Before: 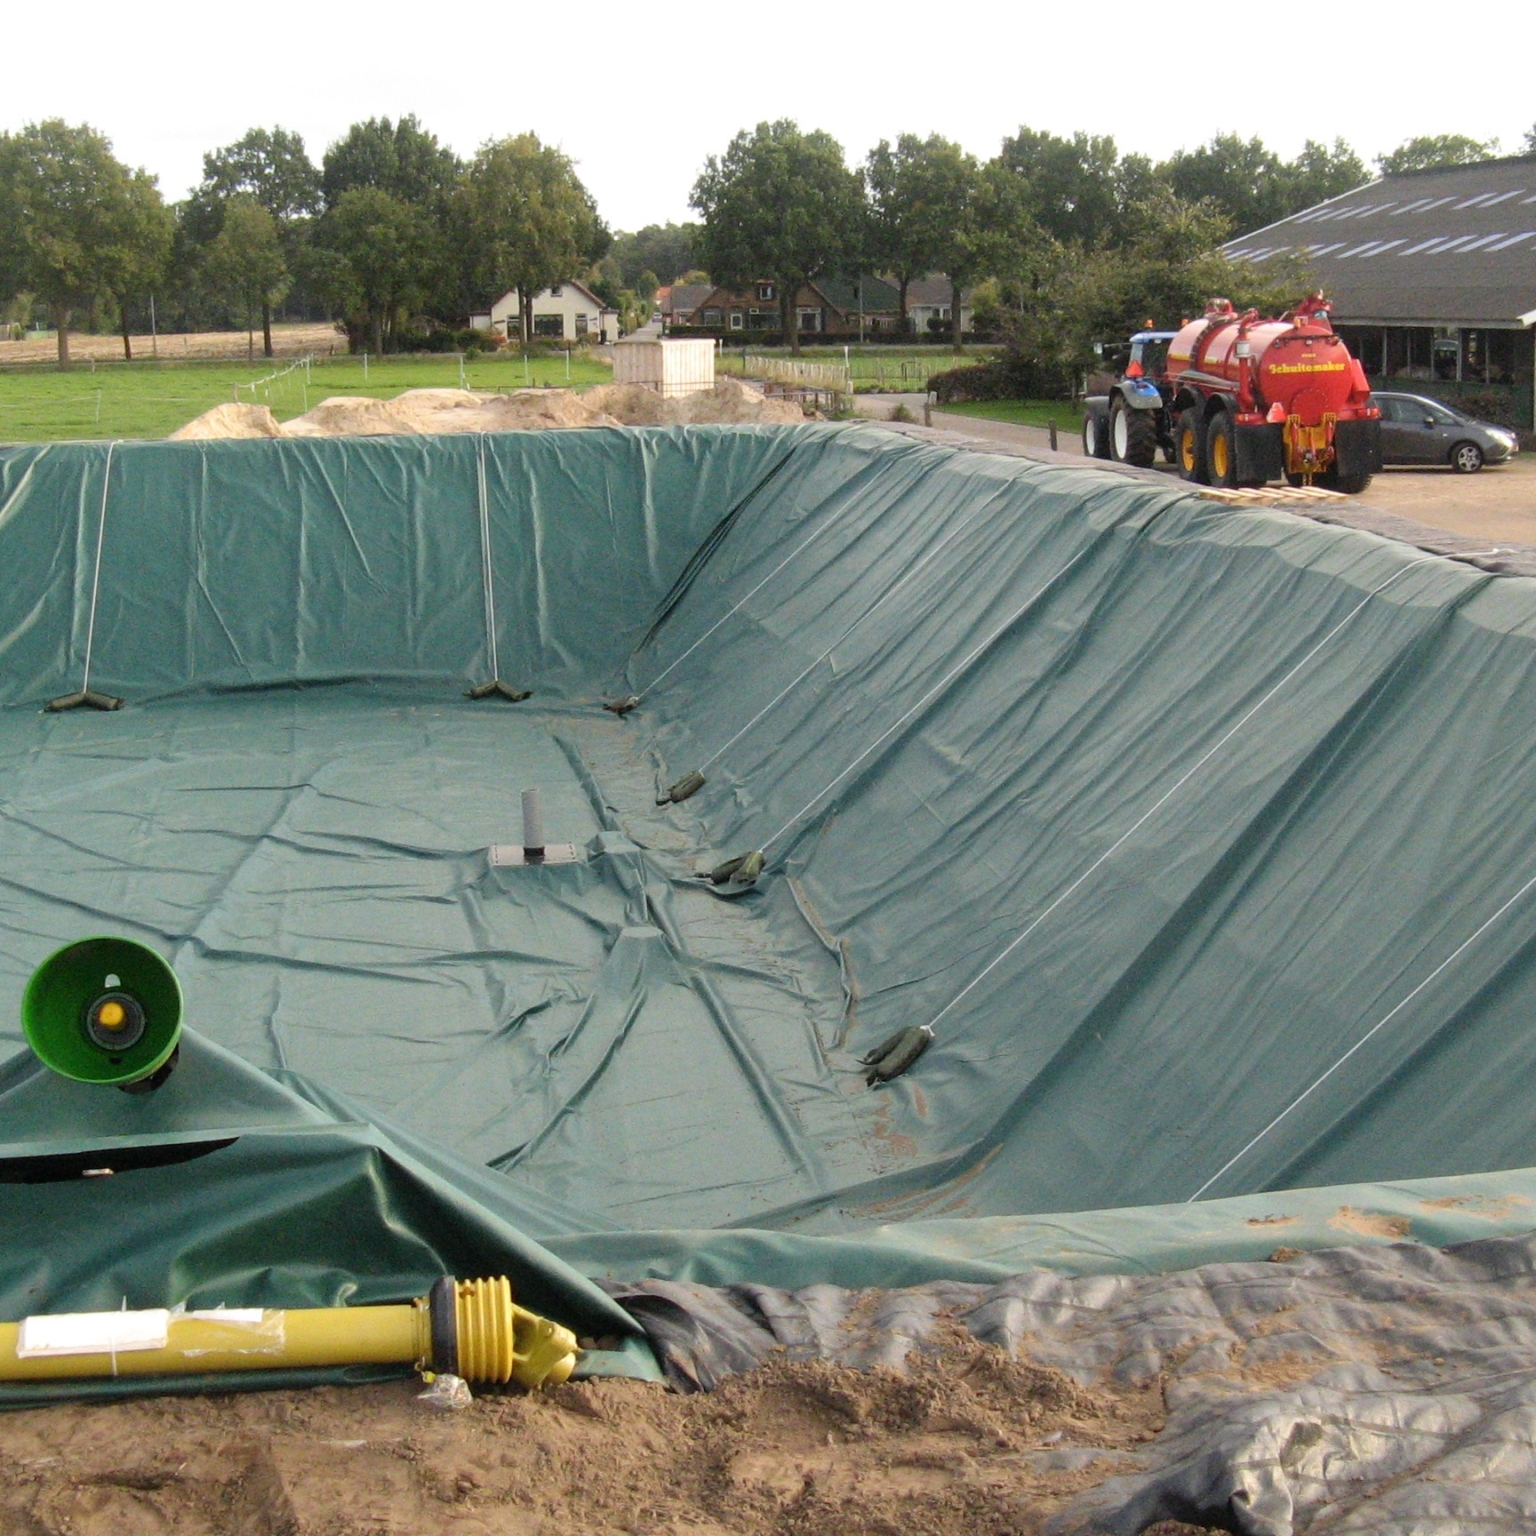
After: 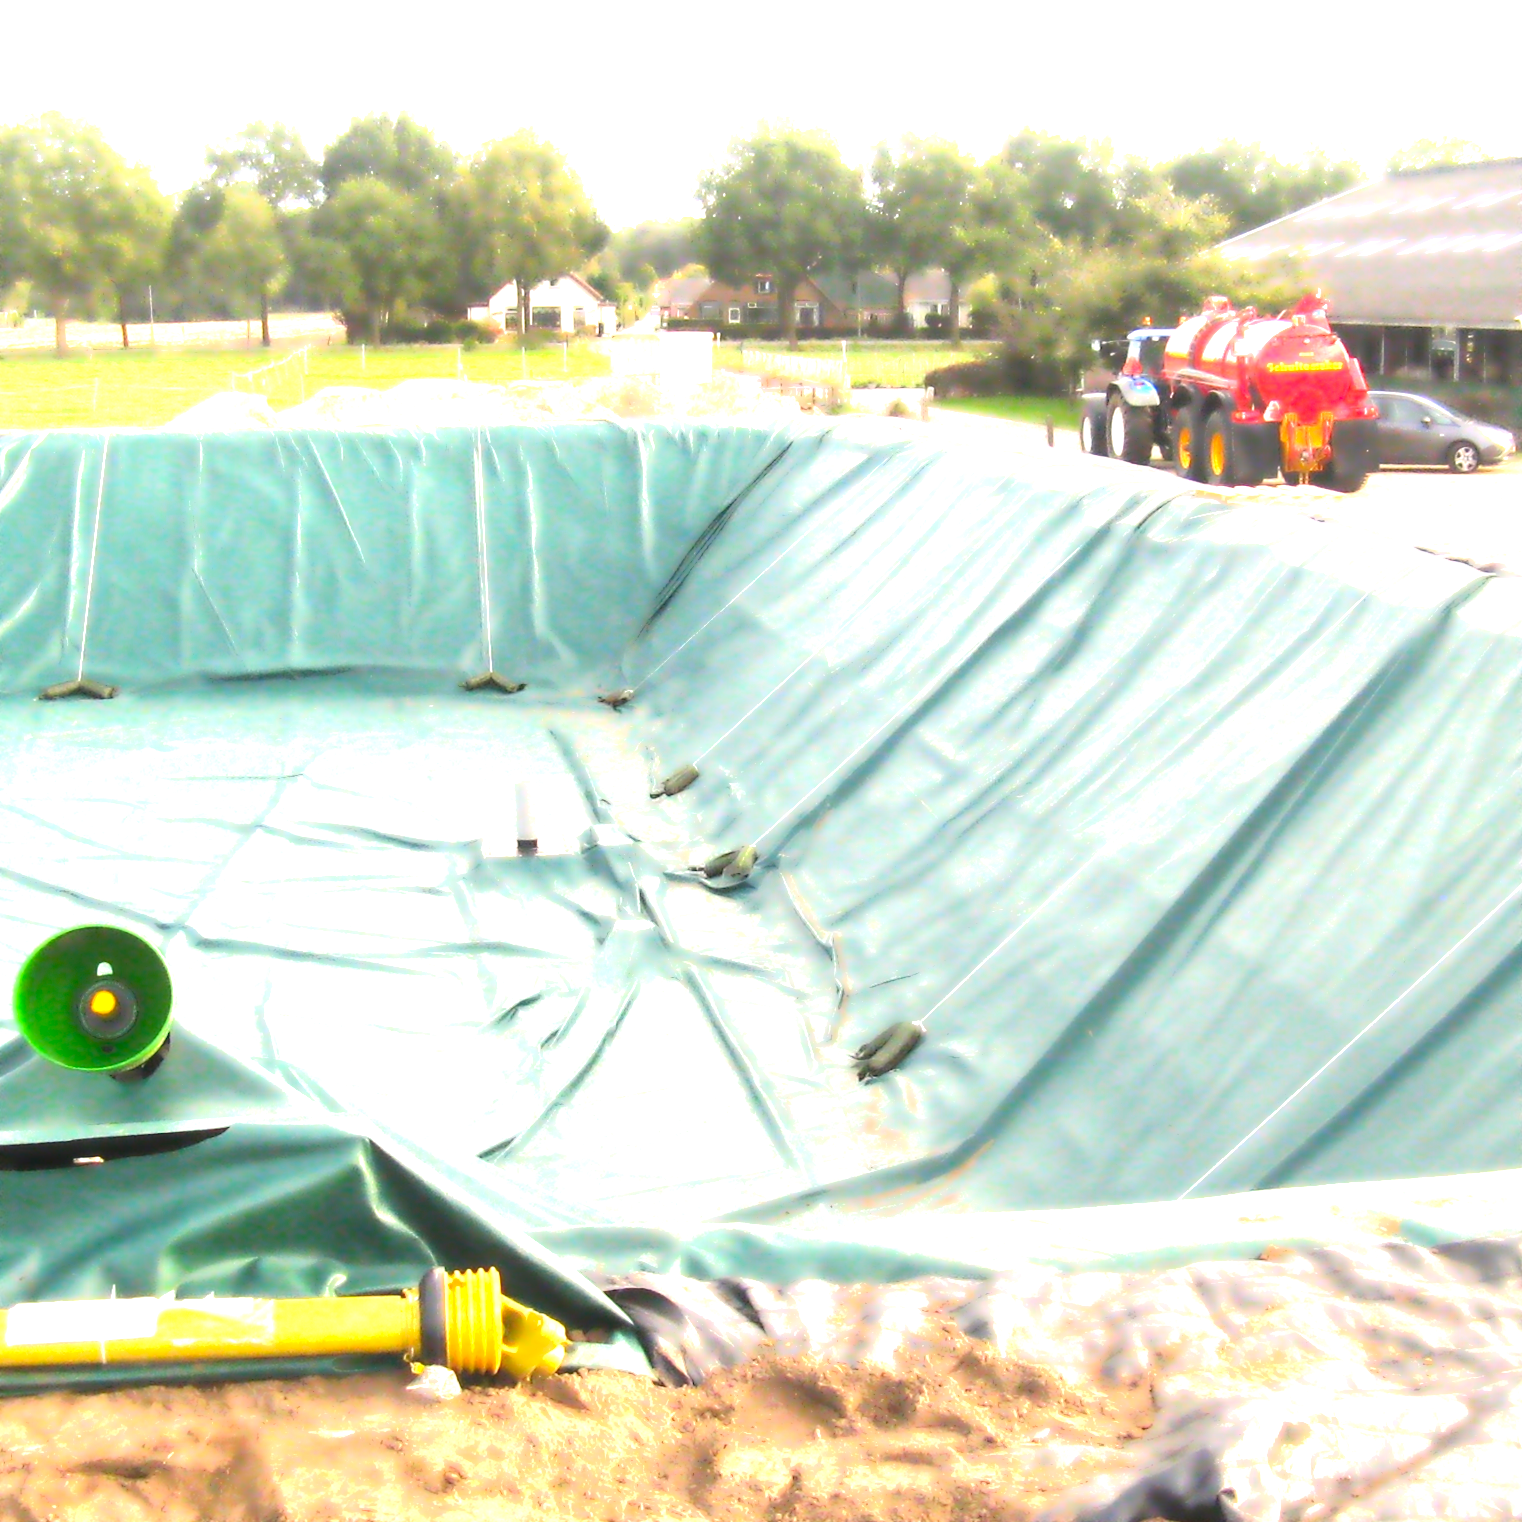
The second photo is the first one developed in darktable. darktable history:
crop and rotate: angle -0.5°
exposure: black level correction 0, exposure 1.975 EV, compensate exposure bias true, compensate highlight preservation false
color correction: highlights a* 3.22, highlights b* 1.93, saturation 1.19
local contrast: on, module defaults
lowpass: radius 4, soften with bilateral filter, unbound 0
